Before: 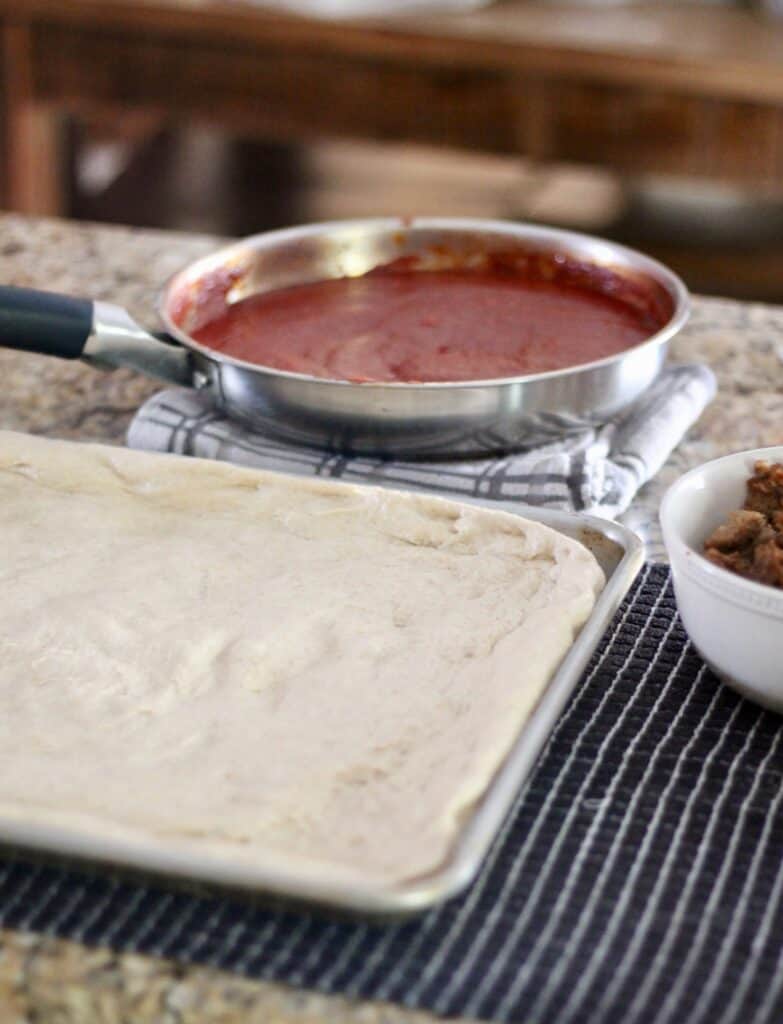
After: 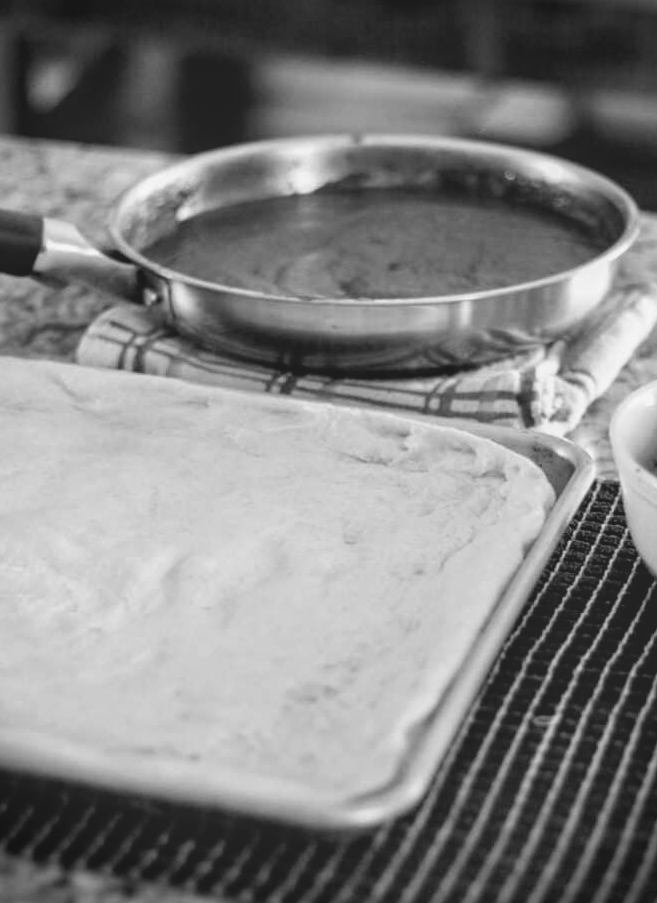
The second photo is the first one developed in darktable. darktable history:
contrast brightness saturation: contrast -0.28
local contrast: detail 130%
vignetting: fall-off start 88.03%, fall-off radius 24.9%
monochrome: on, module defaults
crop: left 6.446%, top 8.188%, right 9.538%, bottom 3.548%
shadows and highlights: shadows 0, highlights 40
color balance rgb: shadows lift › luminance -41.13%, shadows lift › chroma 14.13%, shadows lift › hue 260°, power › luminance -3.76%, power › chroma 0.56%, power › hue 40.37°, highlights gain › luminance 16.81%, highlights gain › chroma 2.94%, highlights gain › hue 260°, global offset › luminance -0.29%, global offset › chroma 0.31%, global offset › hue 260°, perceptual saturation grading › global saturation 20%, perceptual saturation grading › highlights -13.92%, perceptual saturation grading › shadows 50%
color zones: curves: ch1 [(0.263, 0.53) (0.376, 0.287) (0.487, 0.512) (0.748, 0.547) (1, 0.513)]; ch2 [(0.262, 0.45) (0.751, 0.477)], mix 31.98%
